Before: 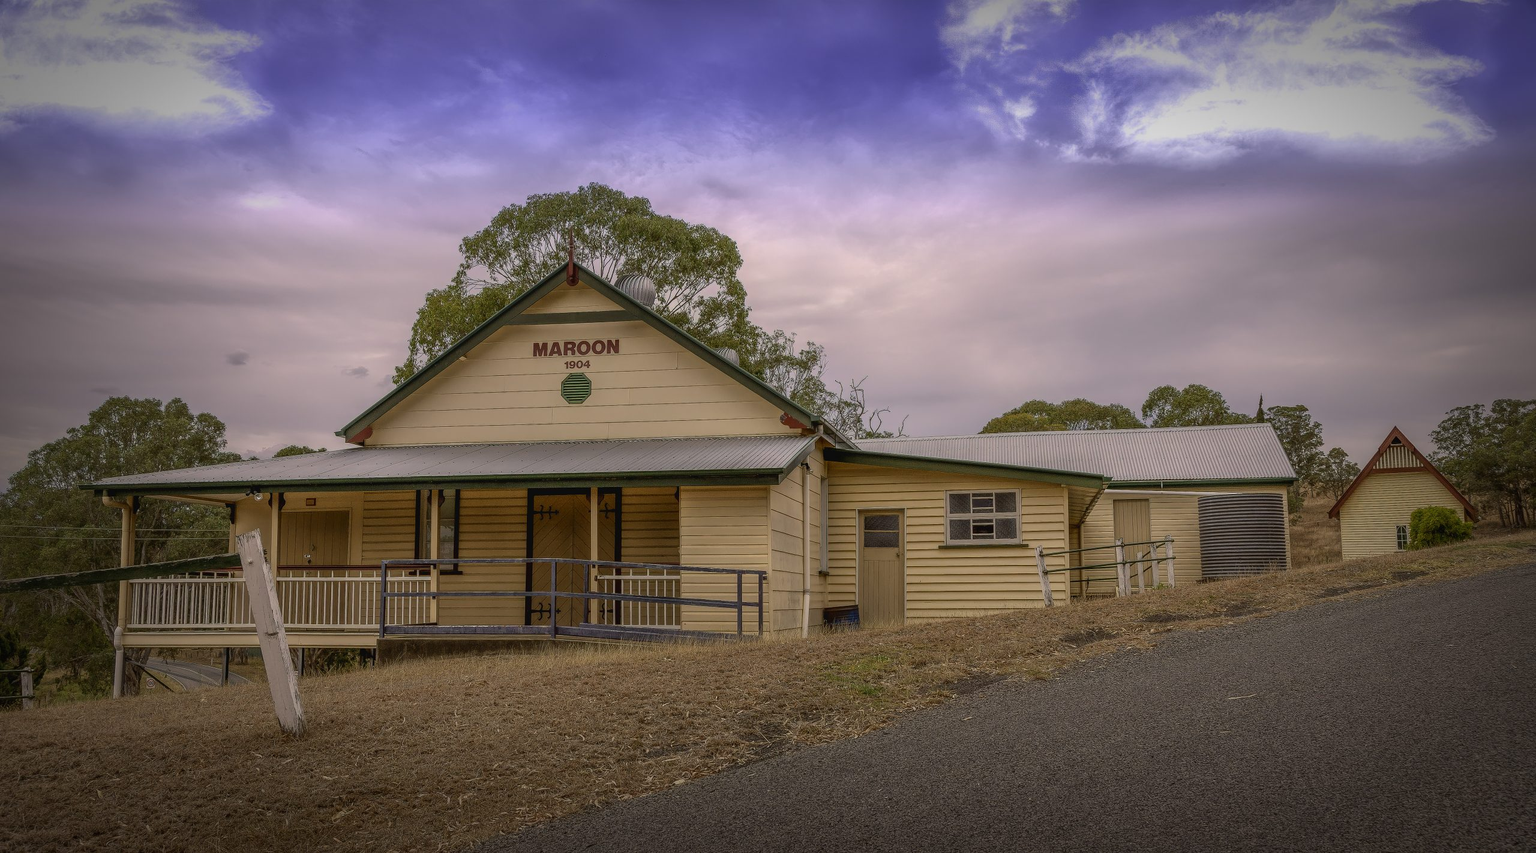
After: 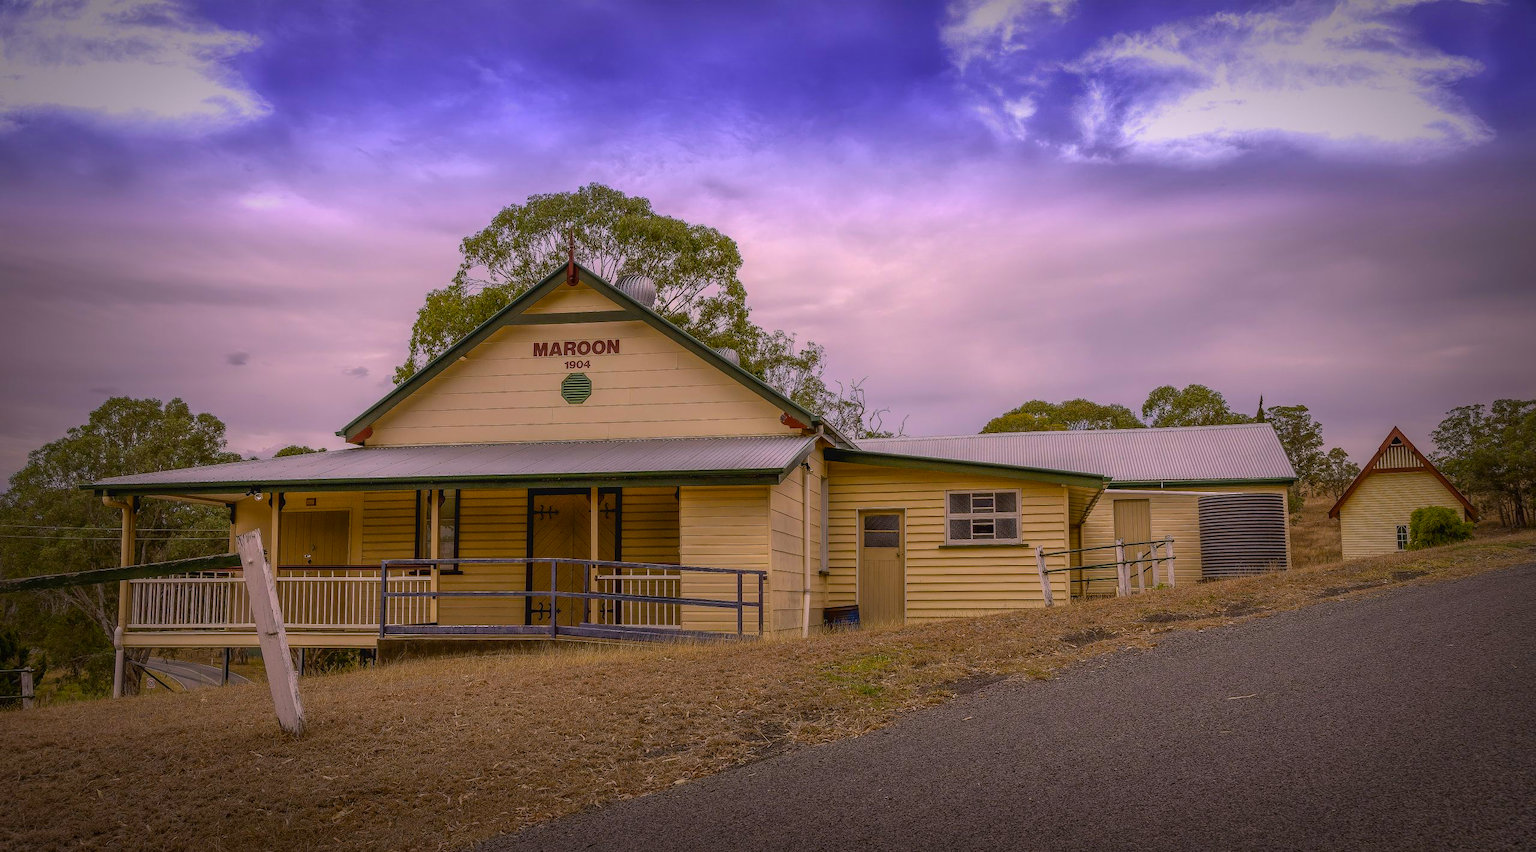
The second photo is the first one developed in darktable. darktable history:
white balance: red 1.05, blue 1.072
color balance rgb: perceptual saturation grading › global saturation 40%, global vibrance 15%
